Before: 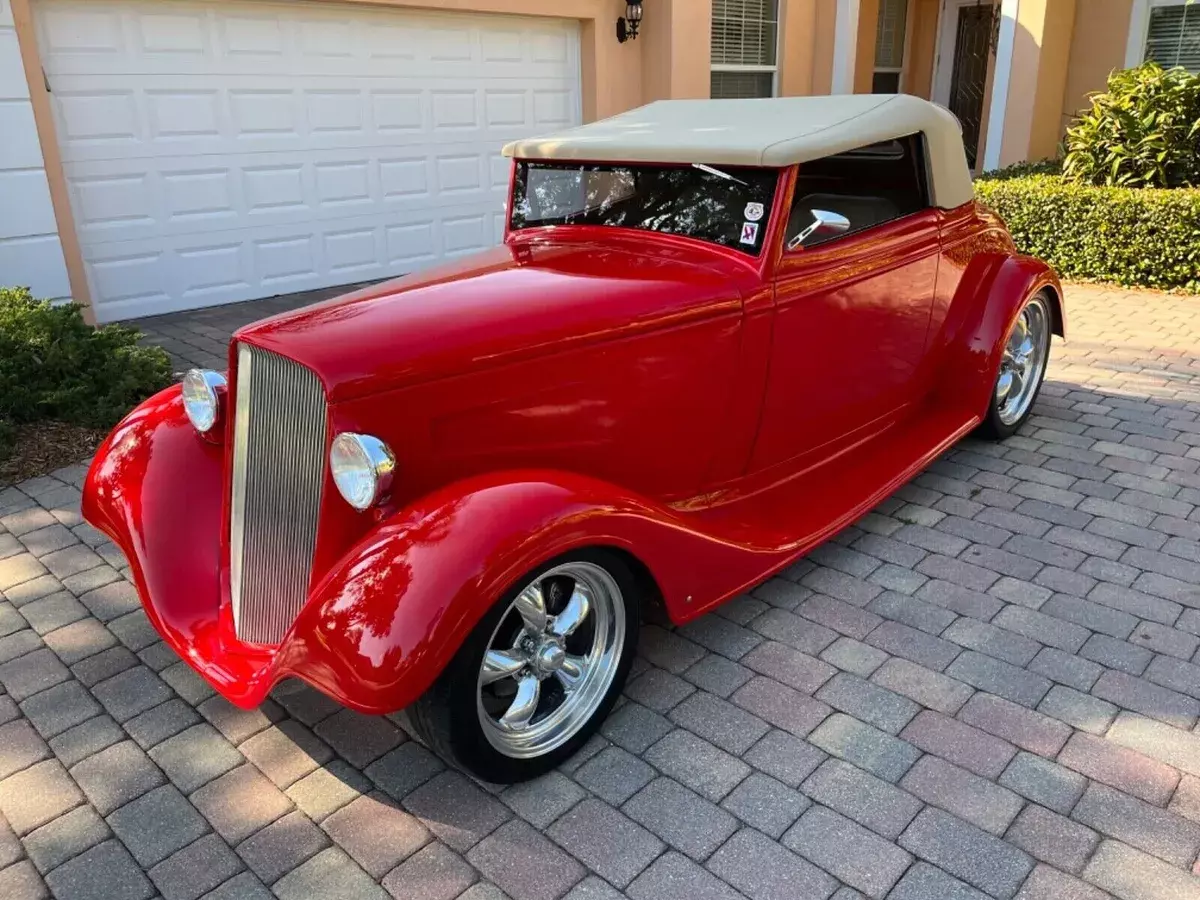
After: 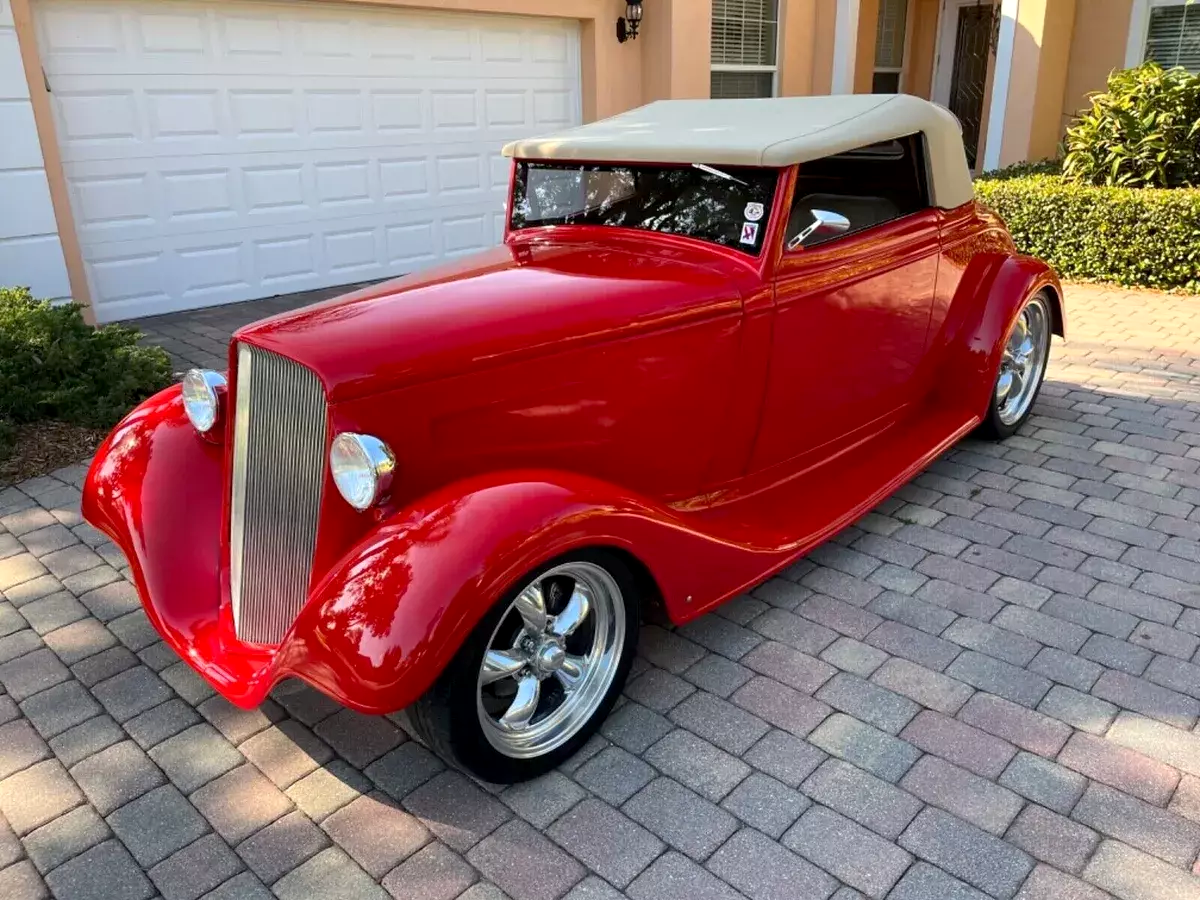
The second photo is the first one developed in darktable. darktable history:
exposure: black level correction 0.002, exposure 0.147 EV, compensate exposure bias true, compensate highlight preservation false
